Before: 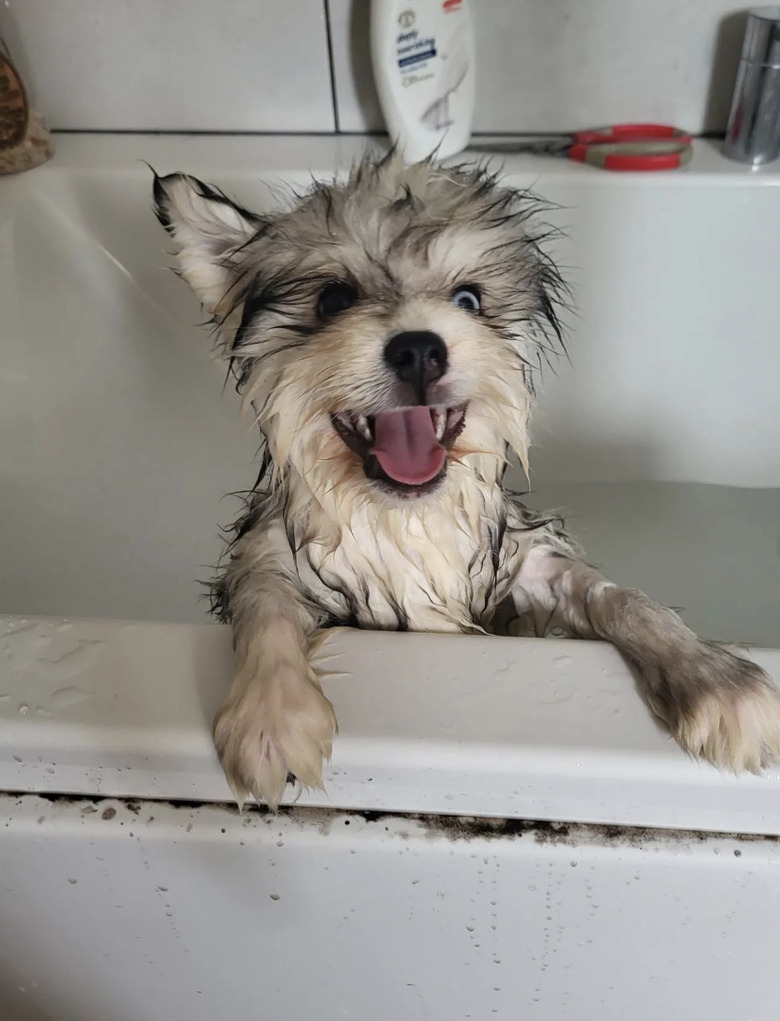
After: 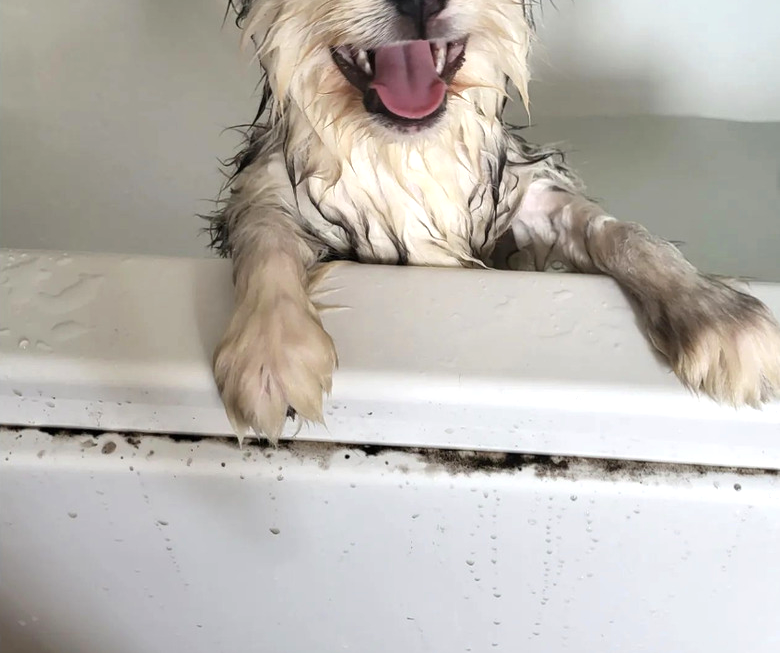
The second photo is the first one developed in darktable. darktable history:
crop and rotate: top 35.99%
exposure: exposure 0.608 EV, compensate highlight preservation false
